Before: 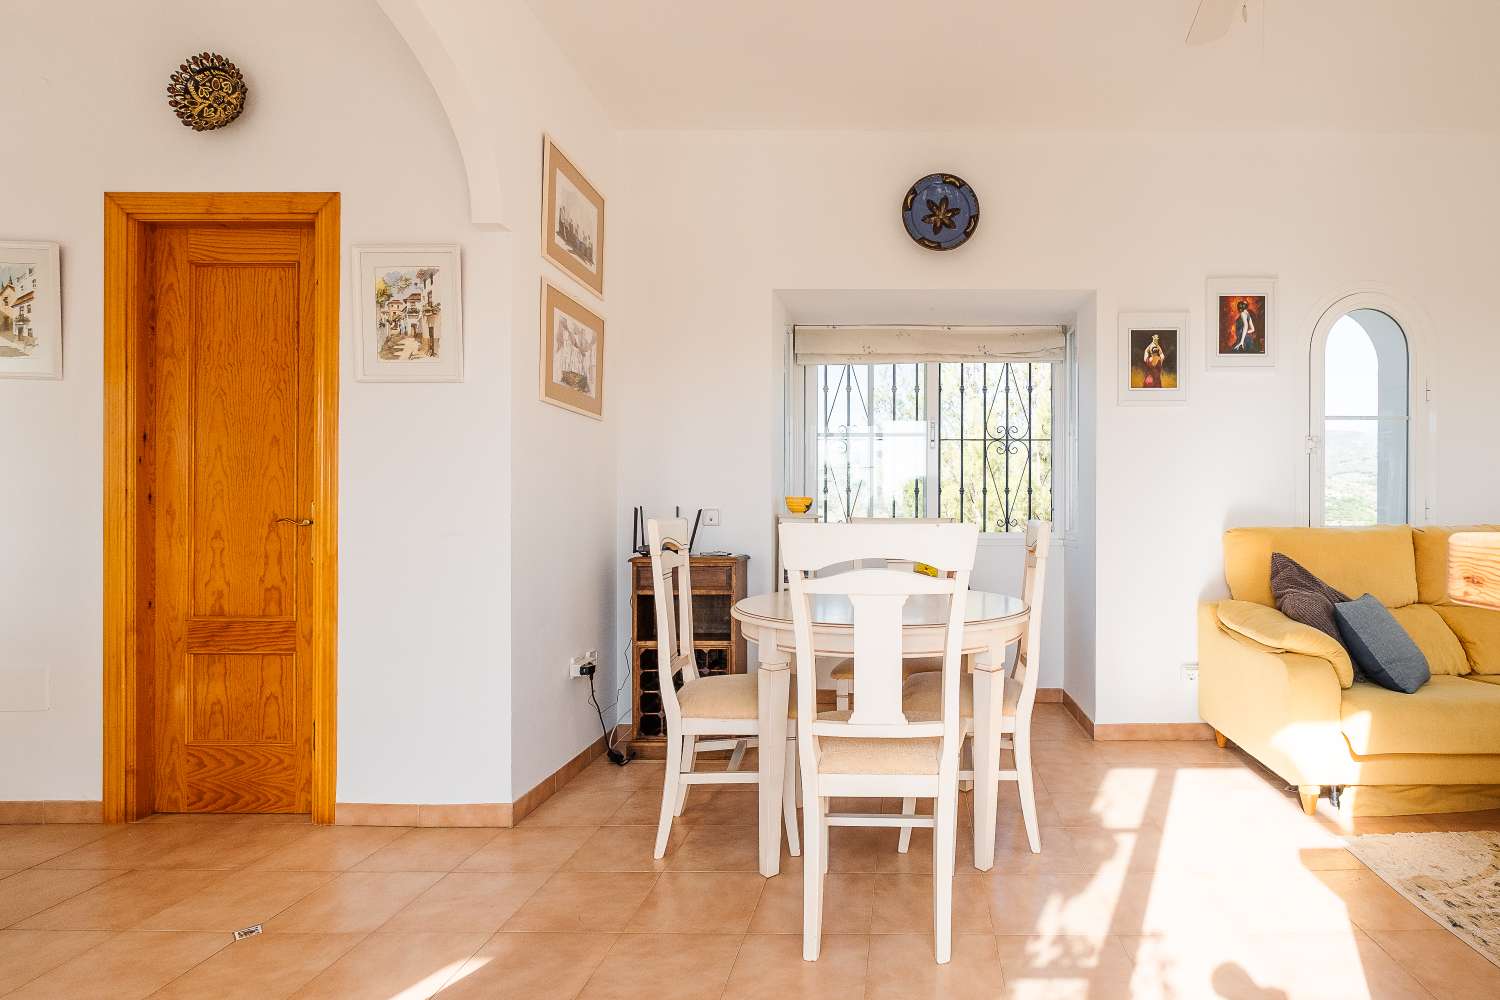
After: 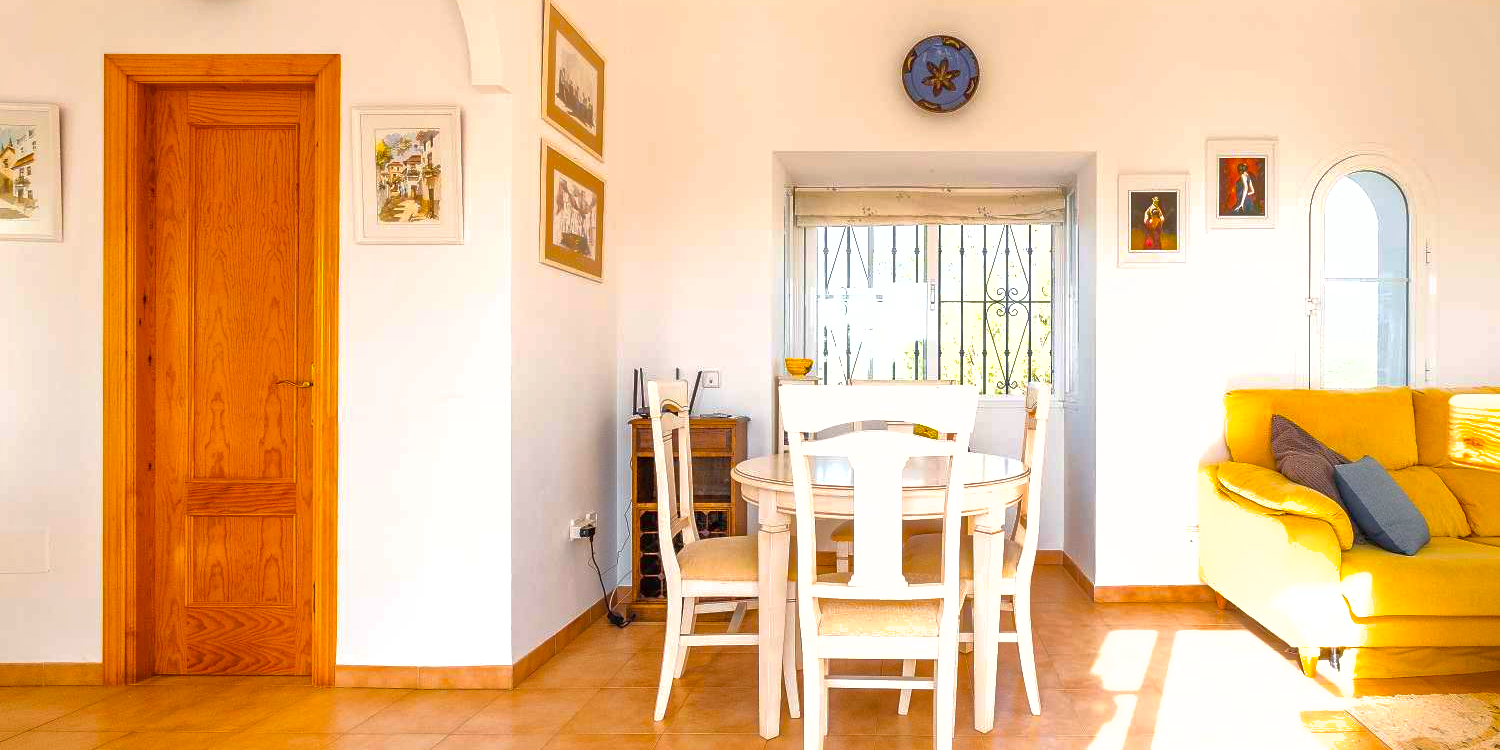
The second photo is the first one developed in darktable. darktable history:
shadows and highlights: on, module defaults
exposure: black level correction 0, exposure 0.5 EV, compensate highlight preservation false
crop: top 13.819%, bottom 11.169%
tone equalizer: on, module defaults
color balance rgb: linear chroma grading › global chroma 15%, perceptual saturation grading › global saturation 30%
